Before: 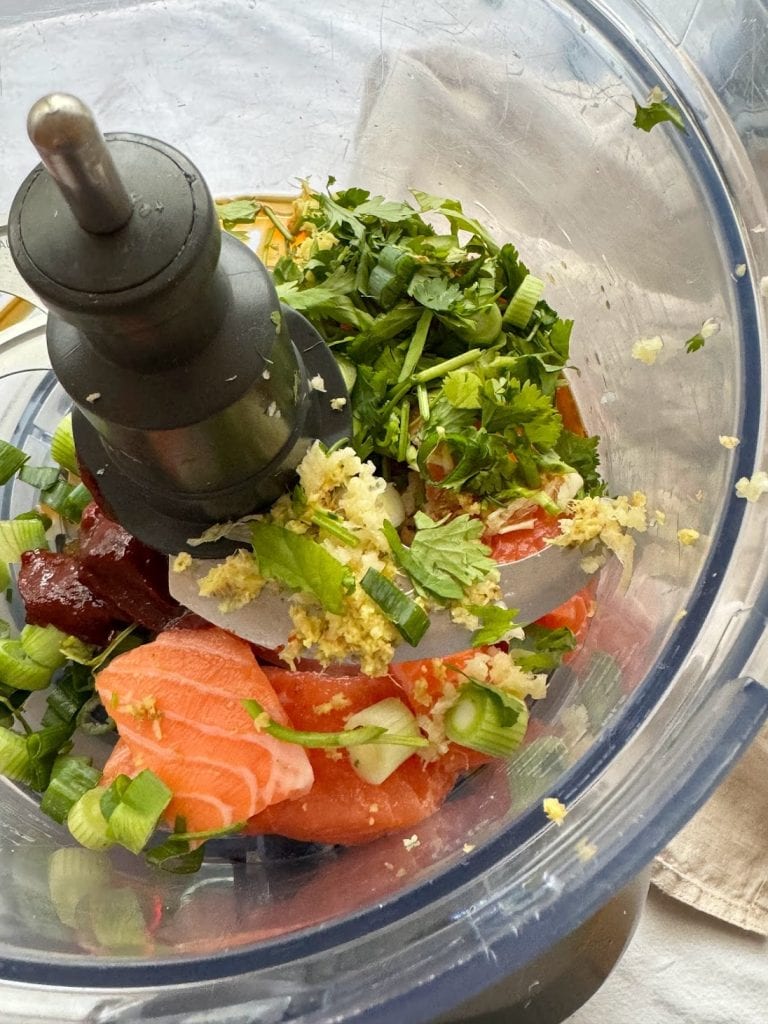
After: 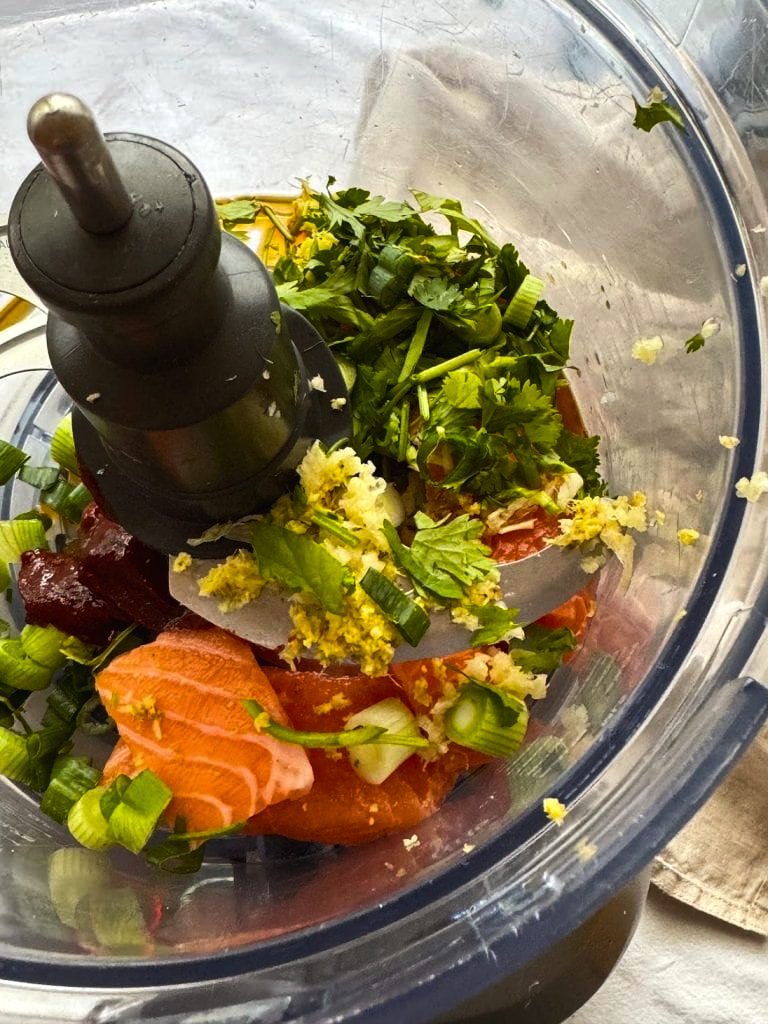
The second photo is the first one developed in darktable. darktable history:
color balance rgb: power › luminance -4.009%, power › chroma 0.562%, power › hue 41.66°, global offset › luminance 0.481%, perceptual saturation grading › global saturation 31.295%, perceptual brilliance grading › highlights 3.886%, perceptual brilliance grading › mid-tones -18.866%, perceptual brilliance grading › shadows -40.81%
